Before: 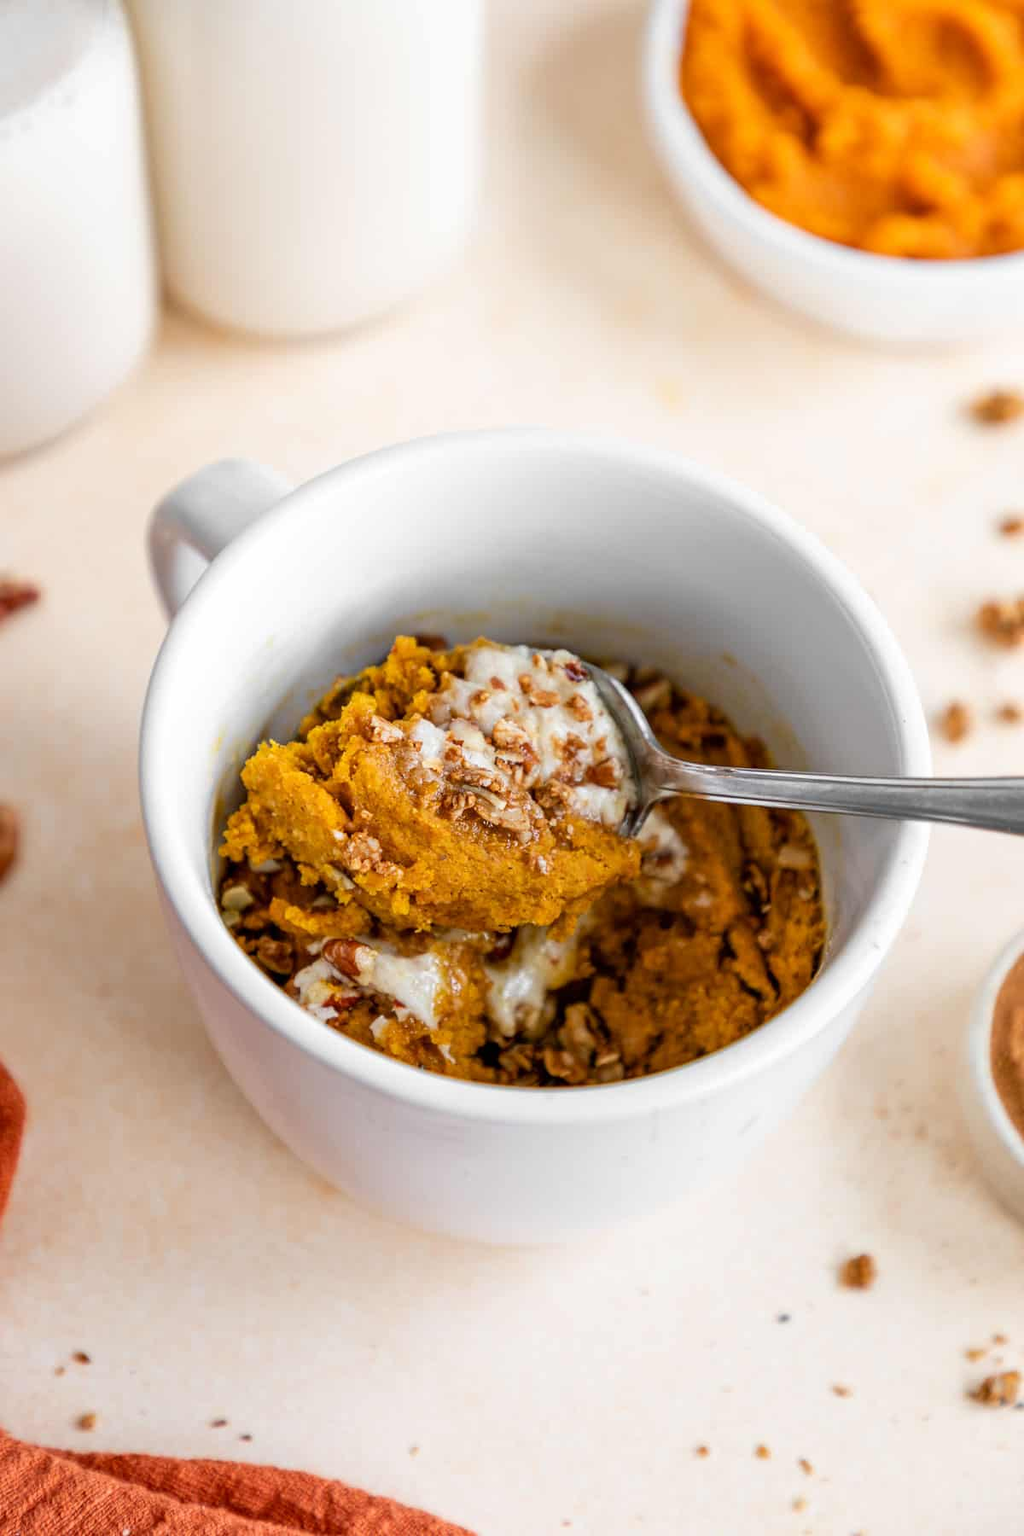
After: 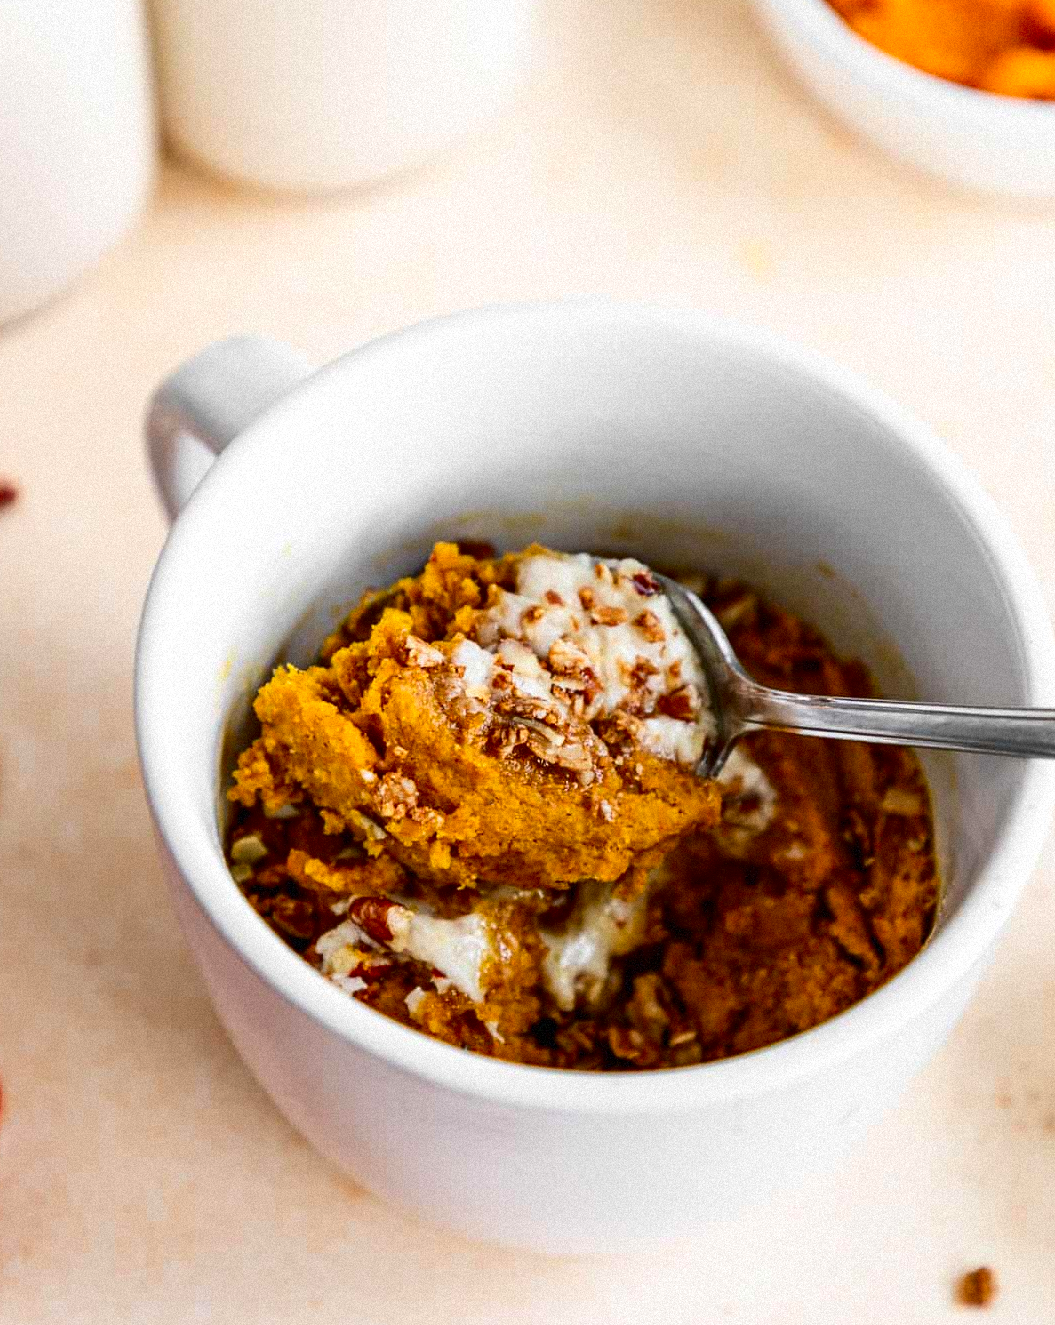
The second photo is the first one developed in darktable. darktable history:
grain: mid-tones bias 0%
crop and rotate: left 2.425%, top 11.305%, right 9.6%, bottom 15.08%
contrast brightness saturation: contrast 0.21, brightness -0.11, saturation 0.21
